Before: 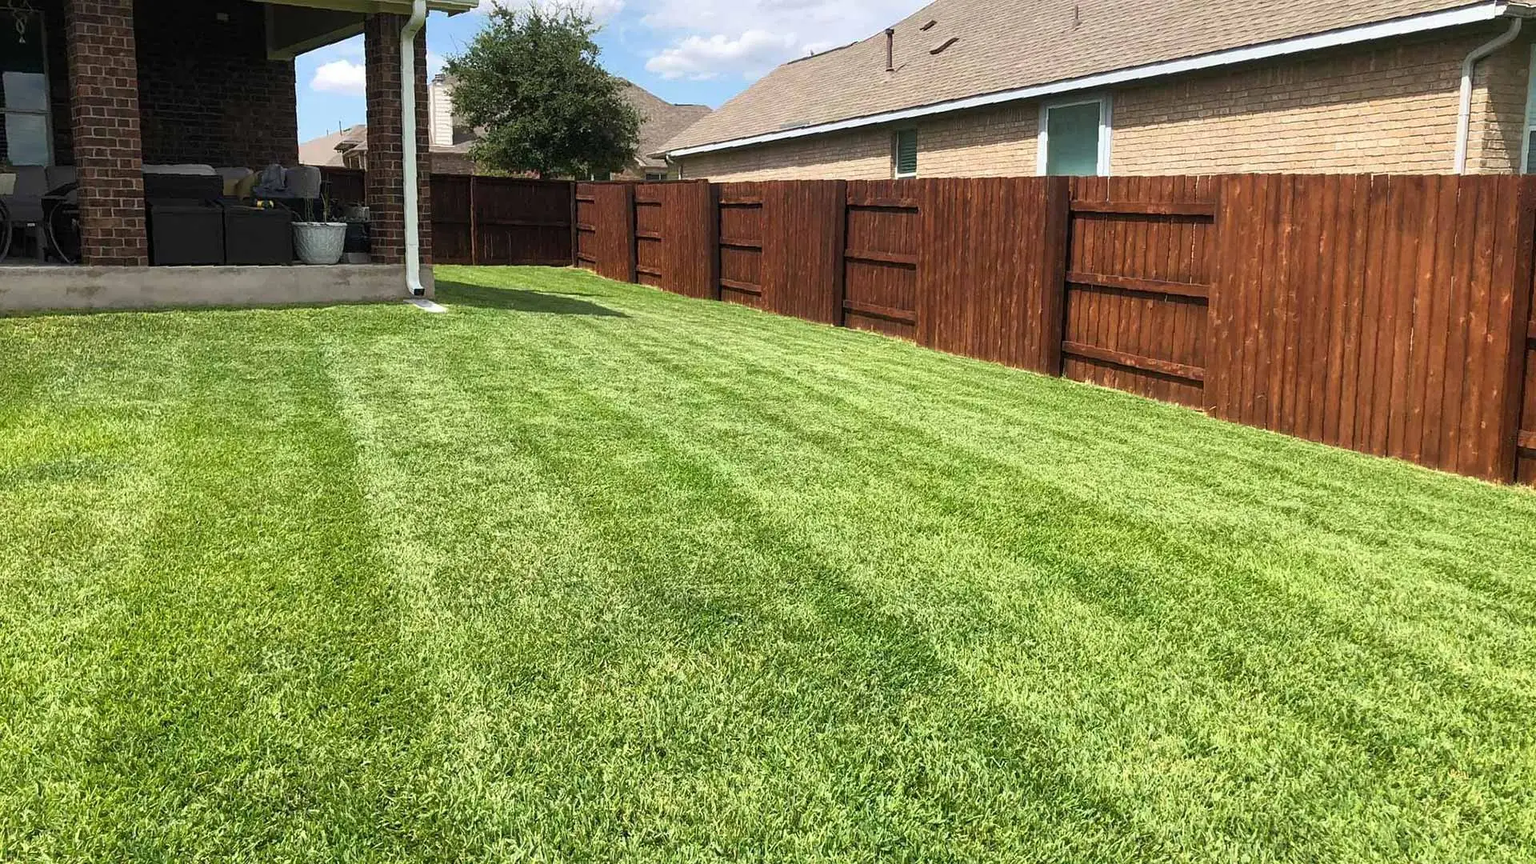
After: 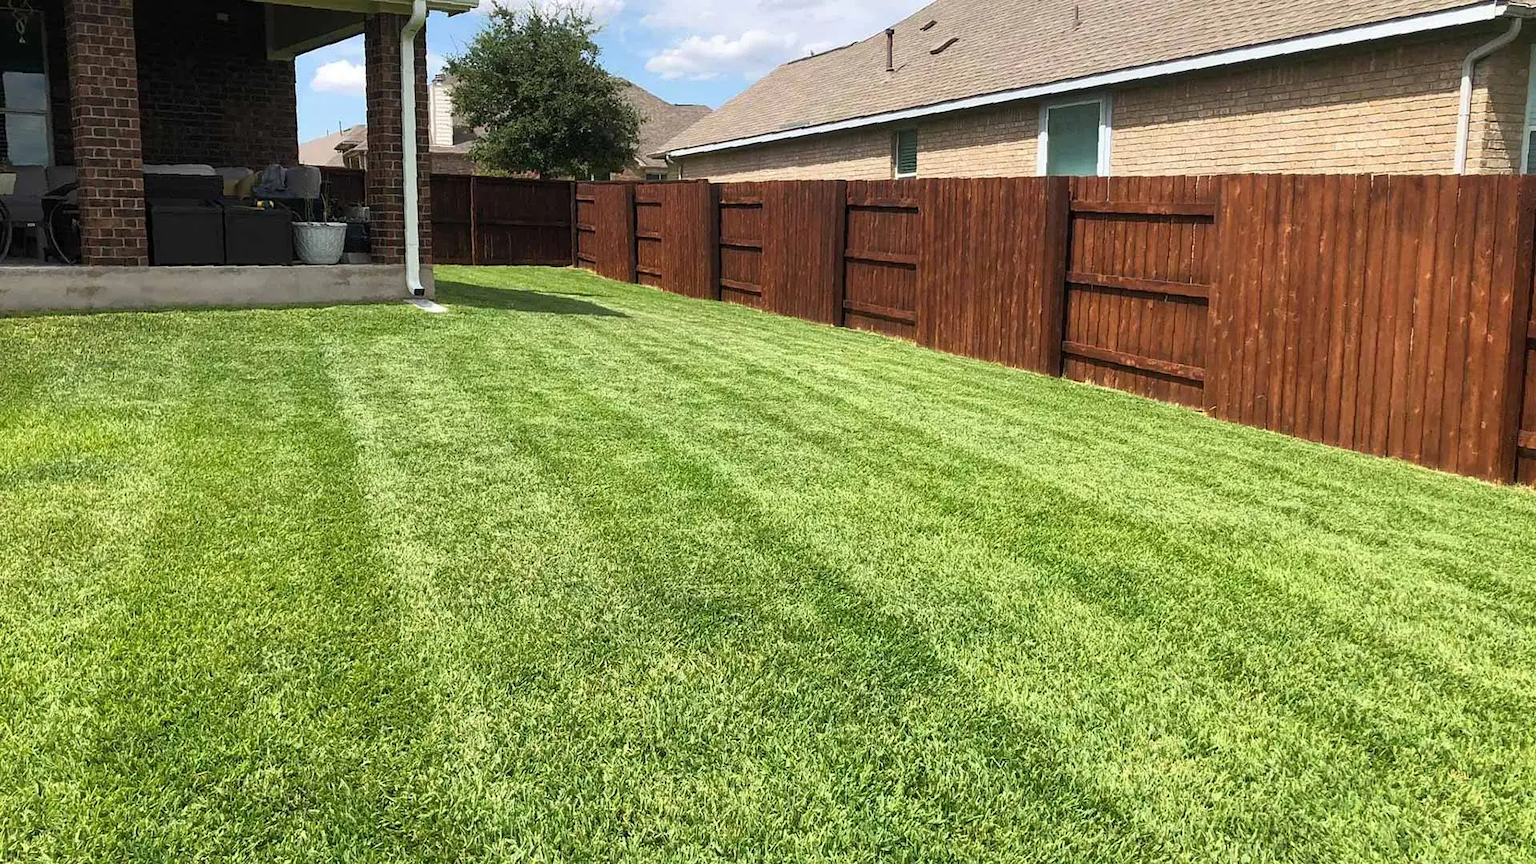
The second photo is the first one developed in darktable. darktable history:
shadows and highlights: radius 329.29, shadows 53.32, highlights -99.86, compress 94.58%, soften with gaussian
